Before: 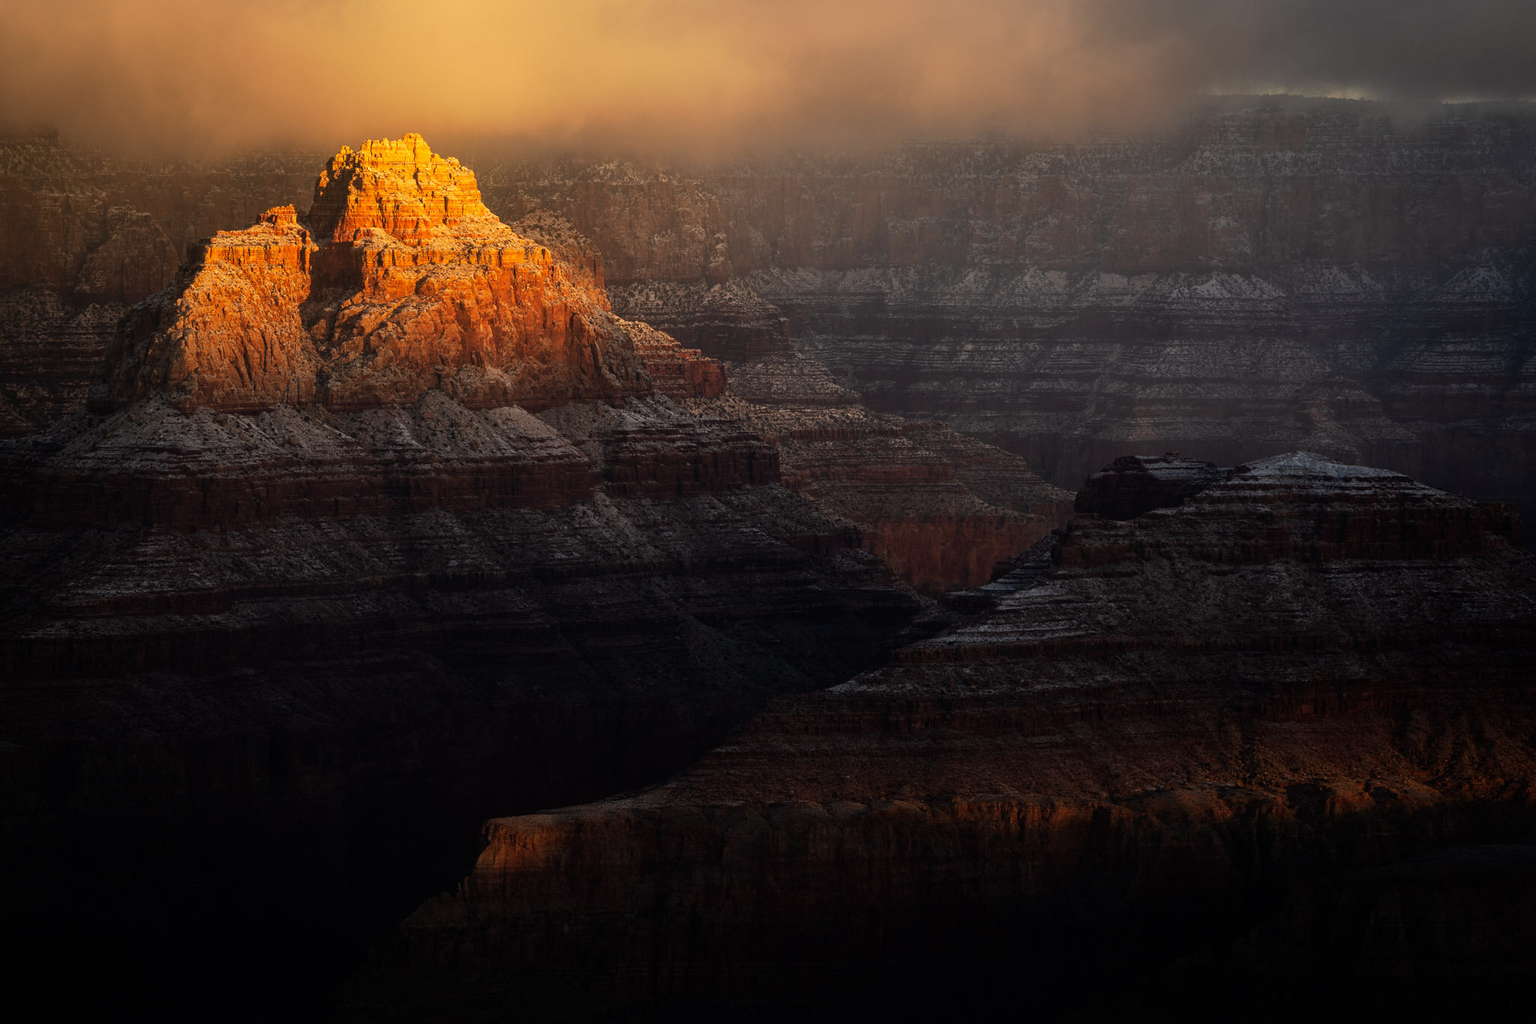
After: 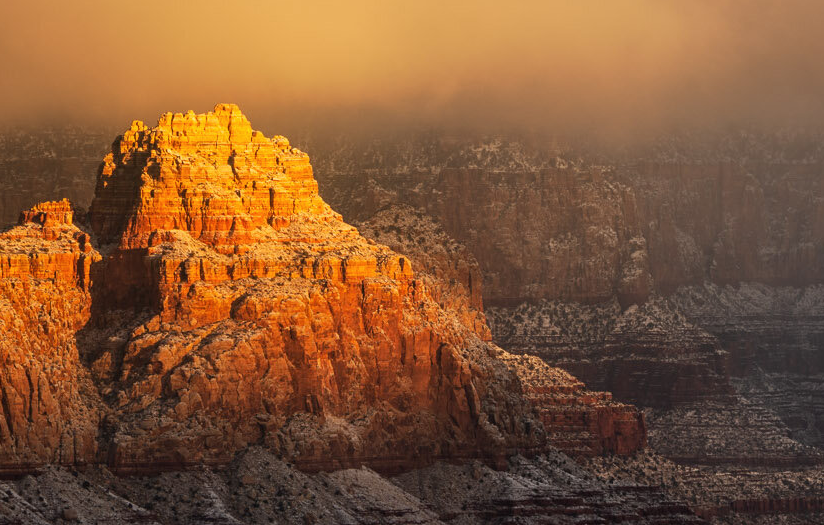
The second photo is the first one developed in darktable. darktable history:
crop: left 15.783%, top 5.454%, right 43.967%, bottom 56.072%
color calibration: illuminant same as pipeline (D50), adaptation XYZ, x 0.346, y 0.358, temperature 5013.35 K
